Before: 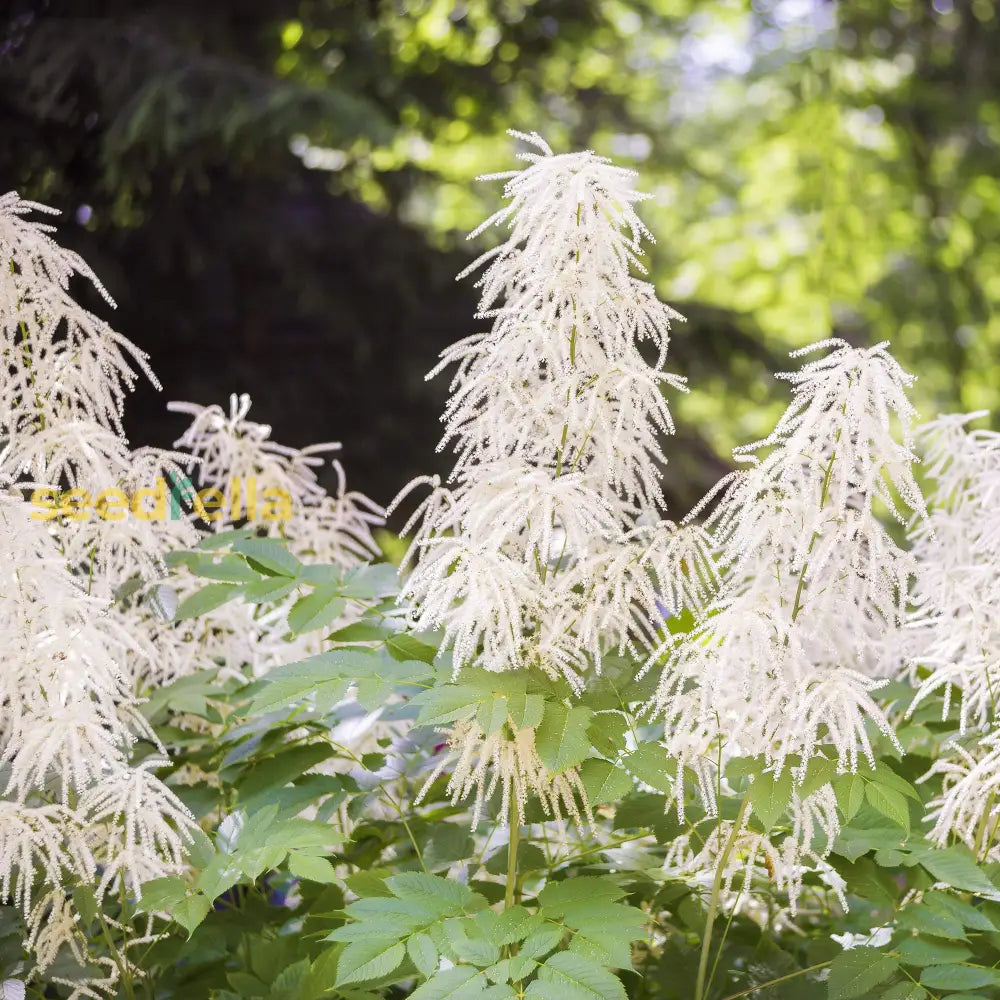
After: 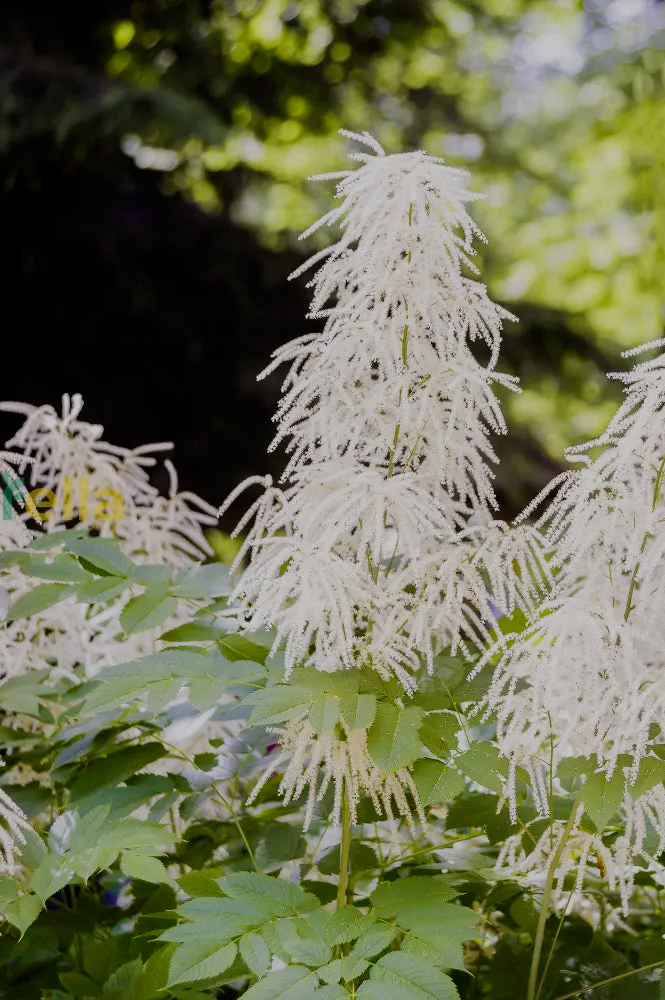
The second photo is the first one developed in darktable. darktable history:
filmic rgb: middle gray luminance 29%, black relative exposure -10.3 EV, white relative exposure 5.5 EV, threshold 6 EV, target black luminance 0%, hardness 3.95, latitude 2.04%, contrast 1.132, highlights saturation mix 5%, shadows ↔ highlights balance 15.11%, add noise in highlights 0, preserve chrominance no, color science v3 (2019), use custom middle-gray values true, iterations of high-quality reconstruction 0, contrast in highlights soft, enable highlight reconstruction true
crop: left 16.899%, right 16.556%
